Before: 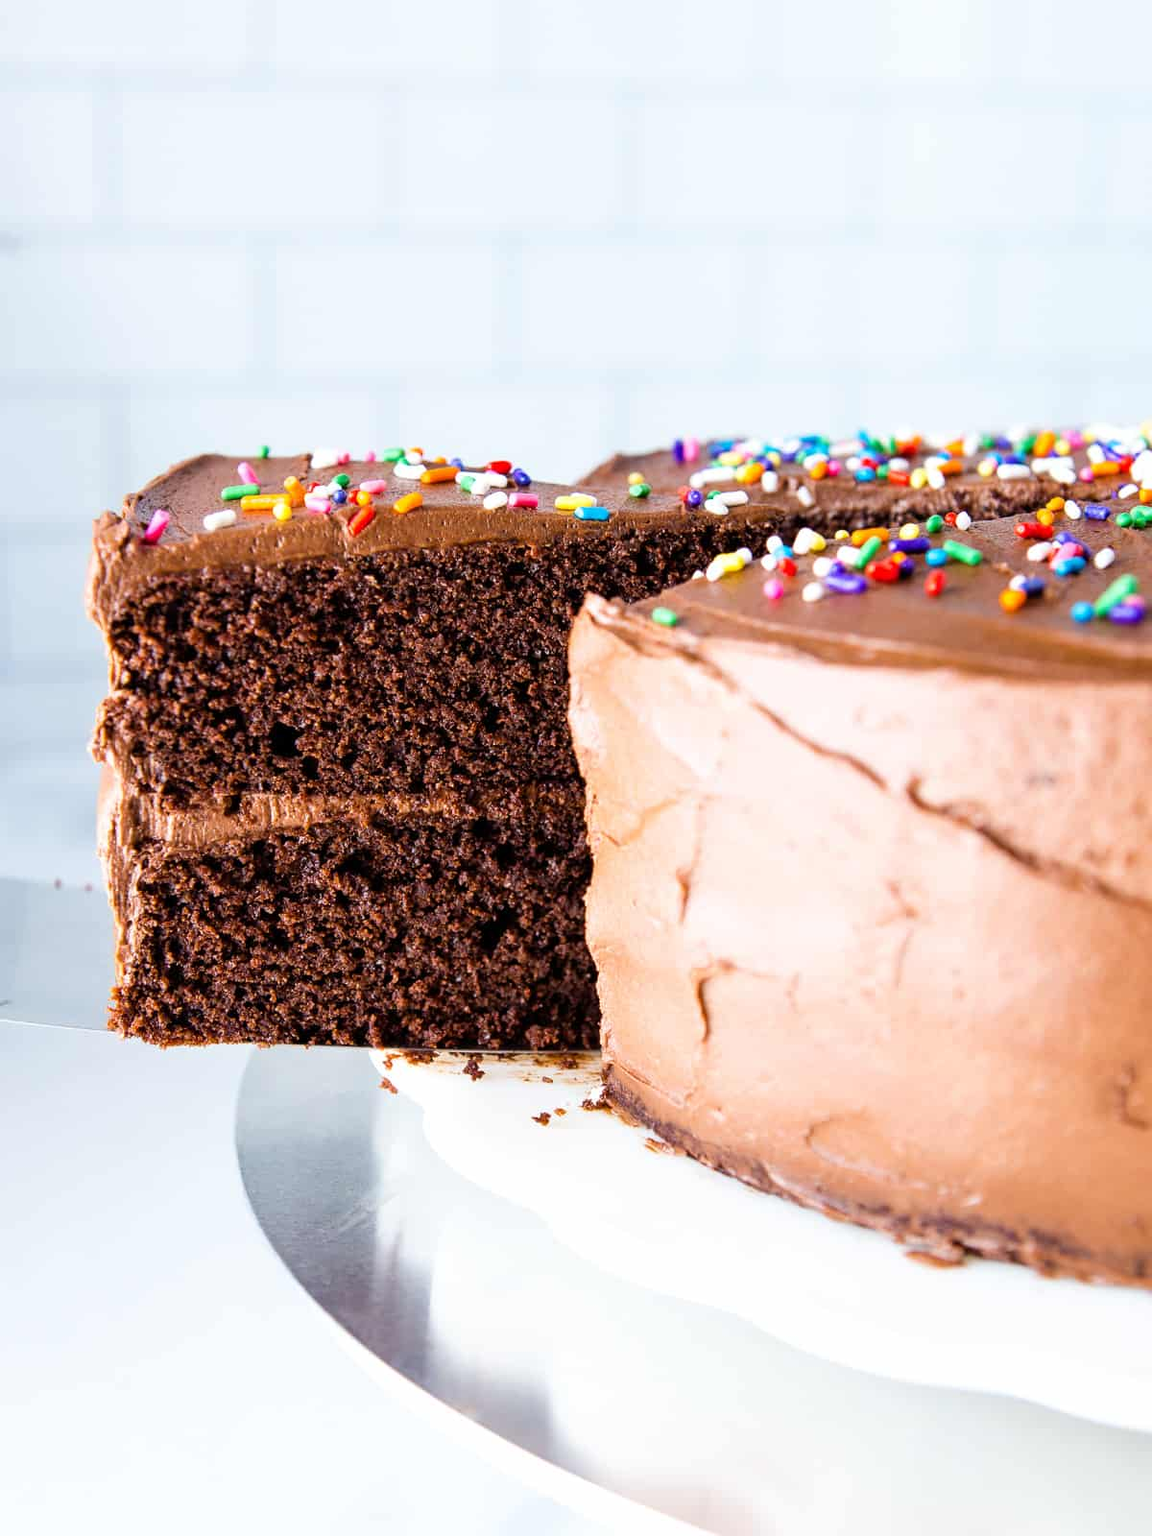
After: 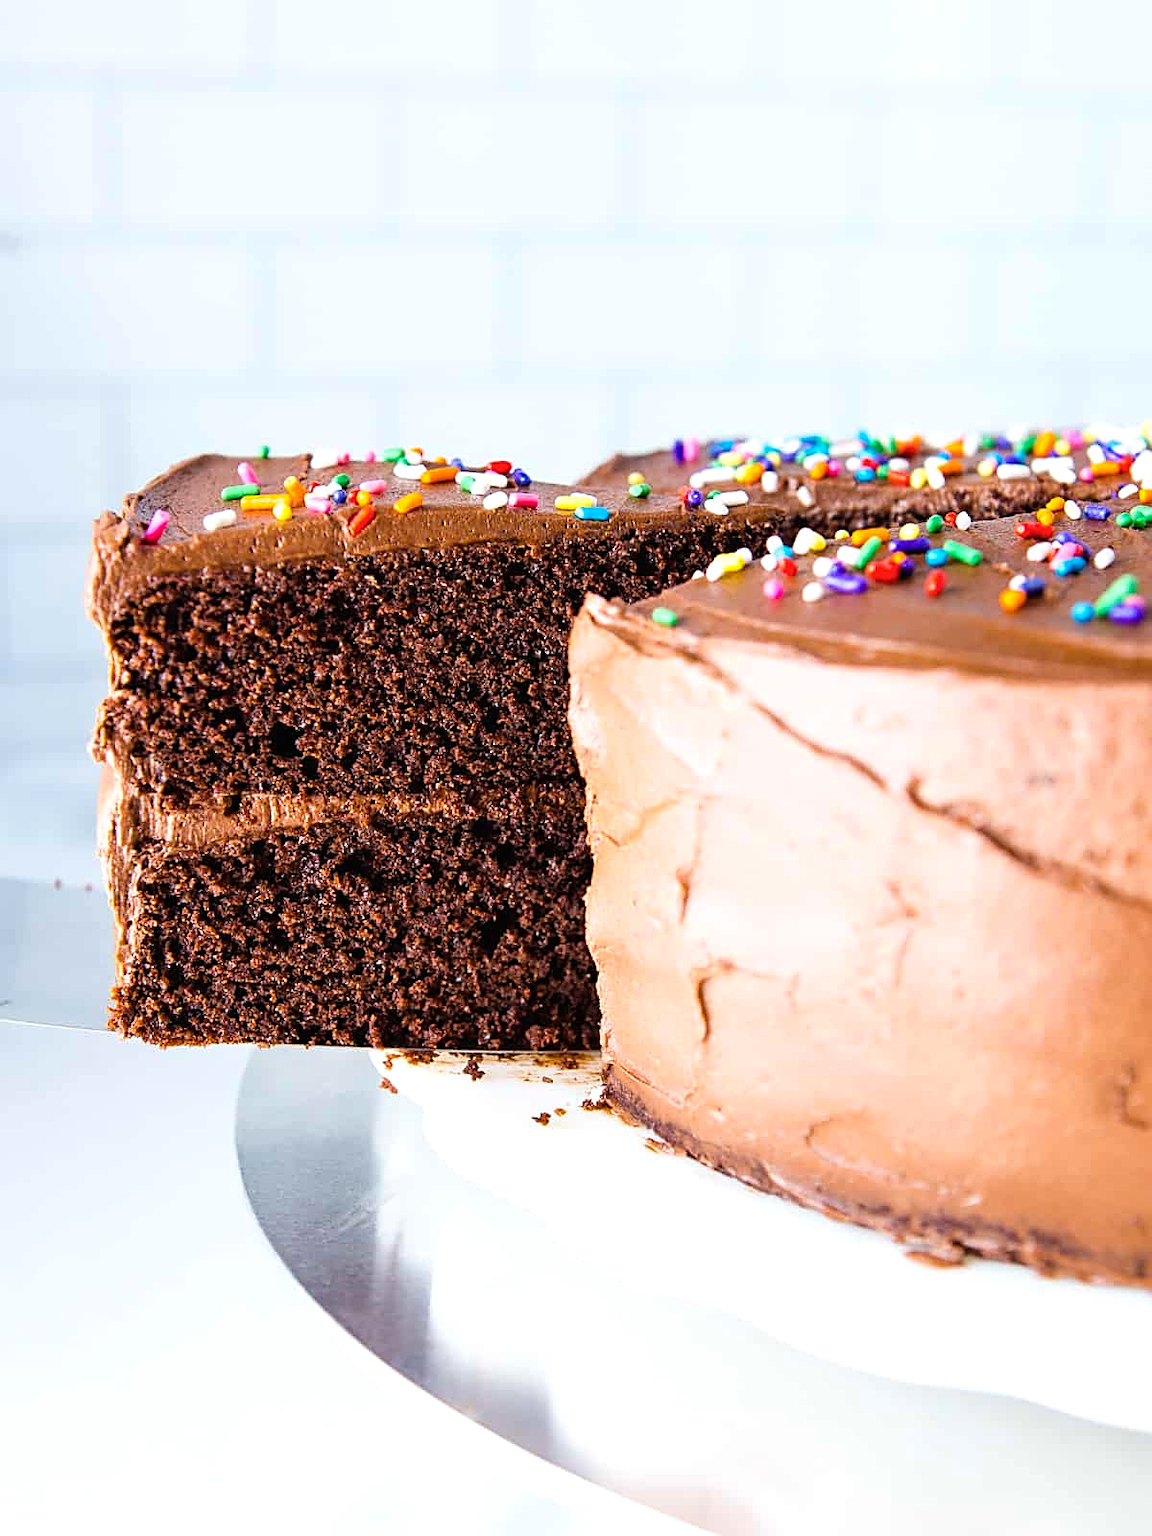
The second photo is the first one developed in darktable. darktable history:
color balance rgb: perceptual saturation grading › global saturation 0.726%, global vibrance 21.712%
sharpen: on, module defaults
exposure: black level correction -0.001, exposure 0.079 EV, compensate exposure bias true, compensate highlight preservation false
